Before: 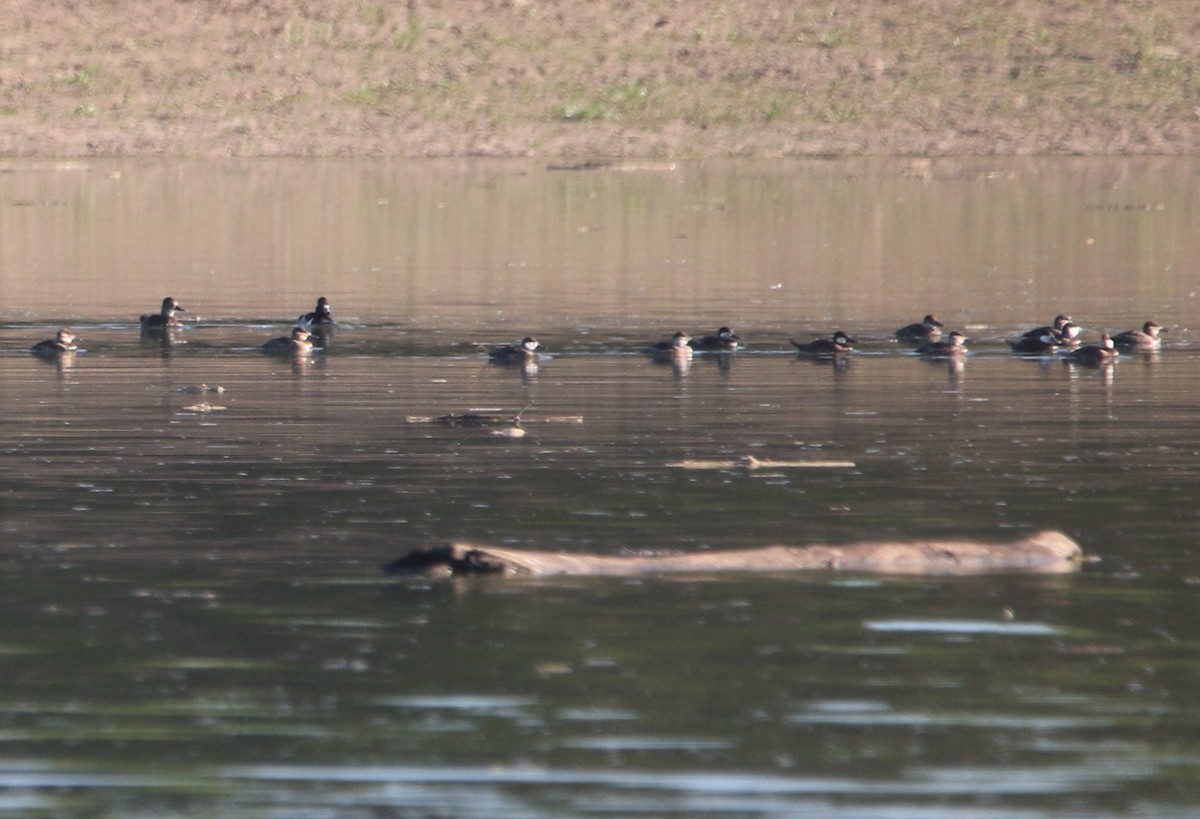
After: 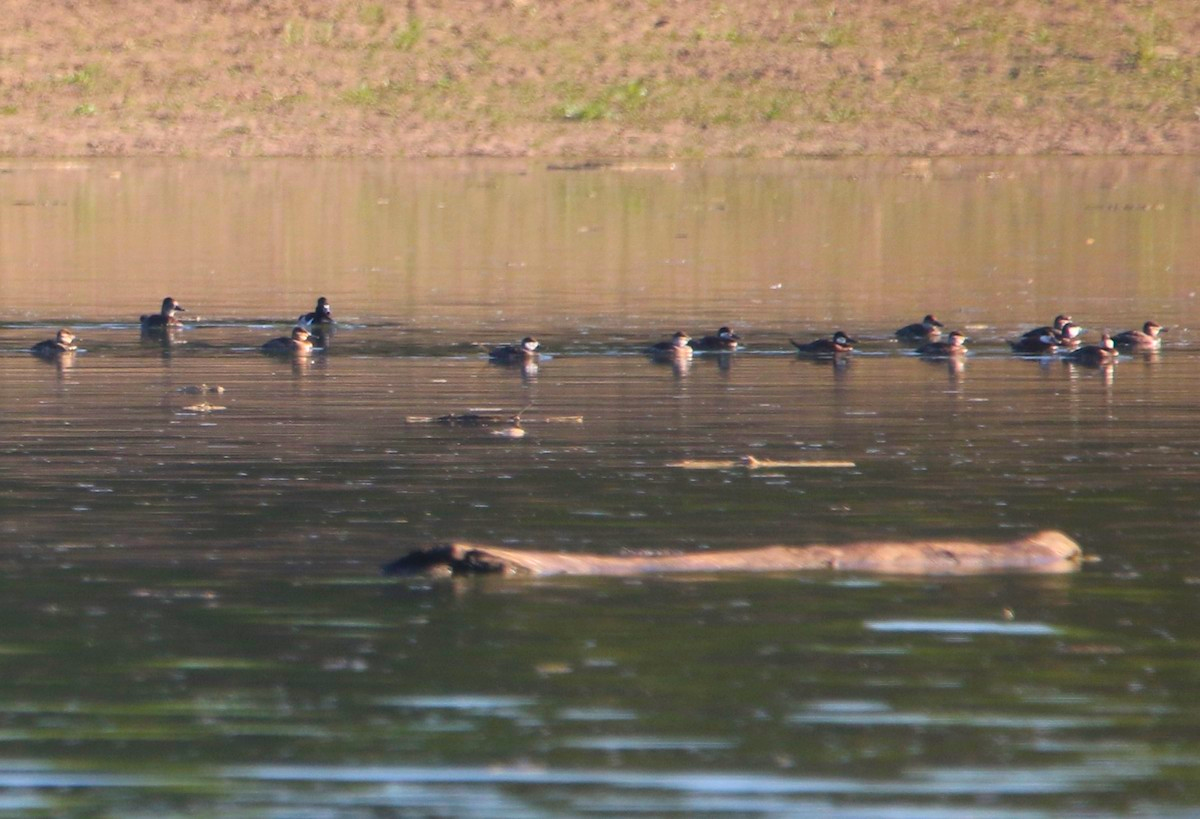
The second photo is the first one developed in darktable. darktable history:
color balance rgb: linear chroma grading › global chroma 8.703%, perceptual saturation grading › global saturation 49.37%, global vibrance 20%
